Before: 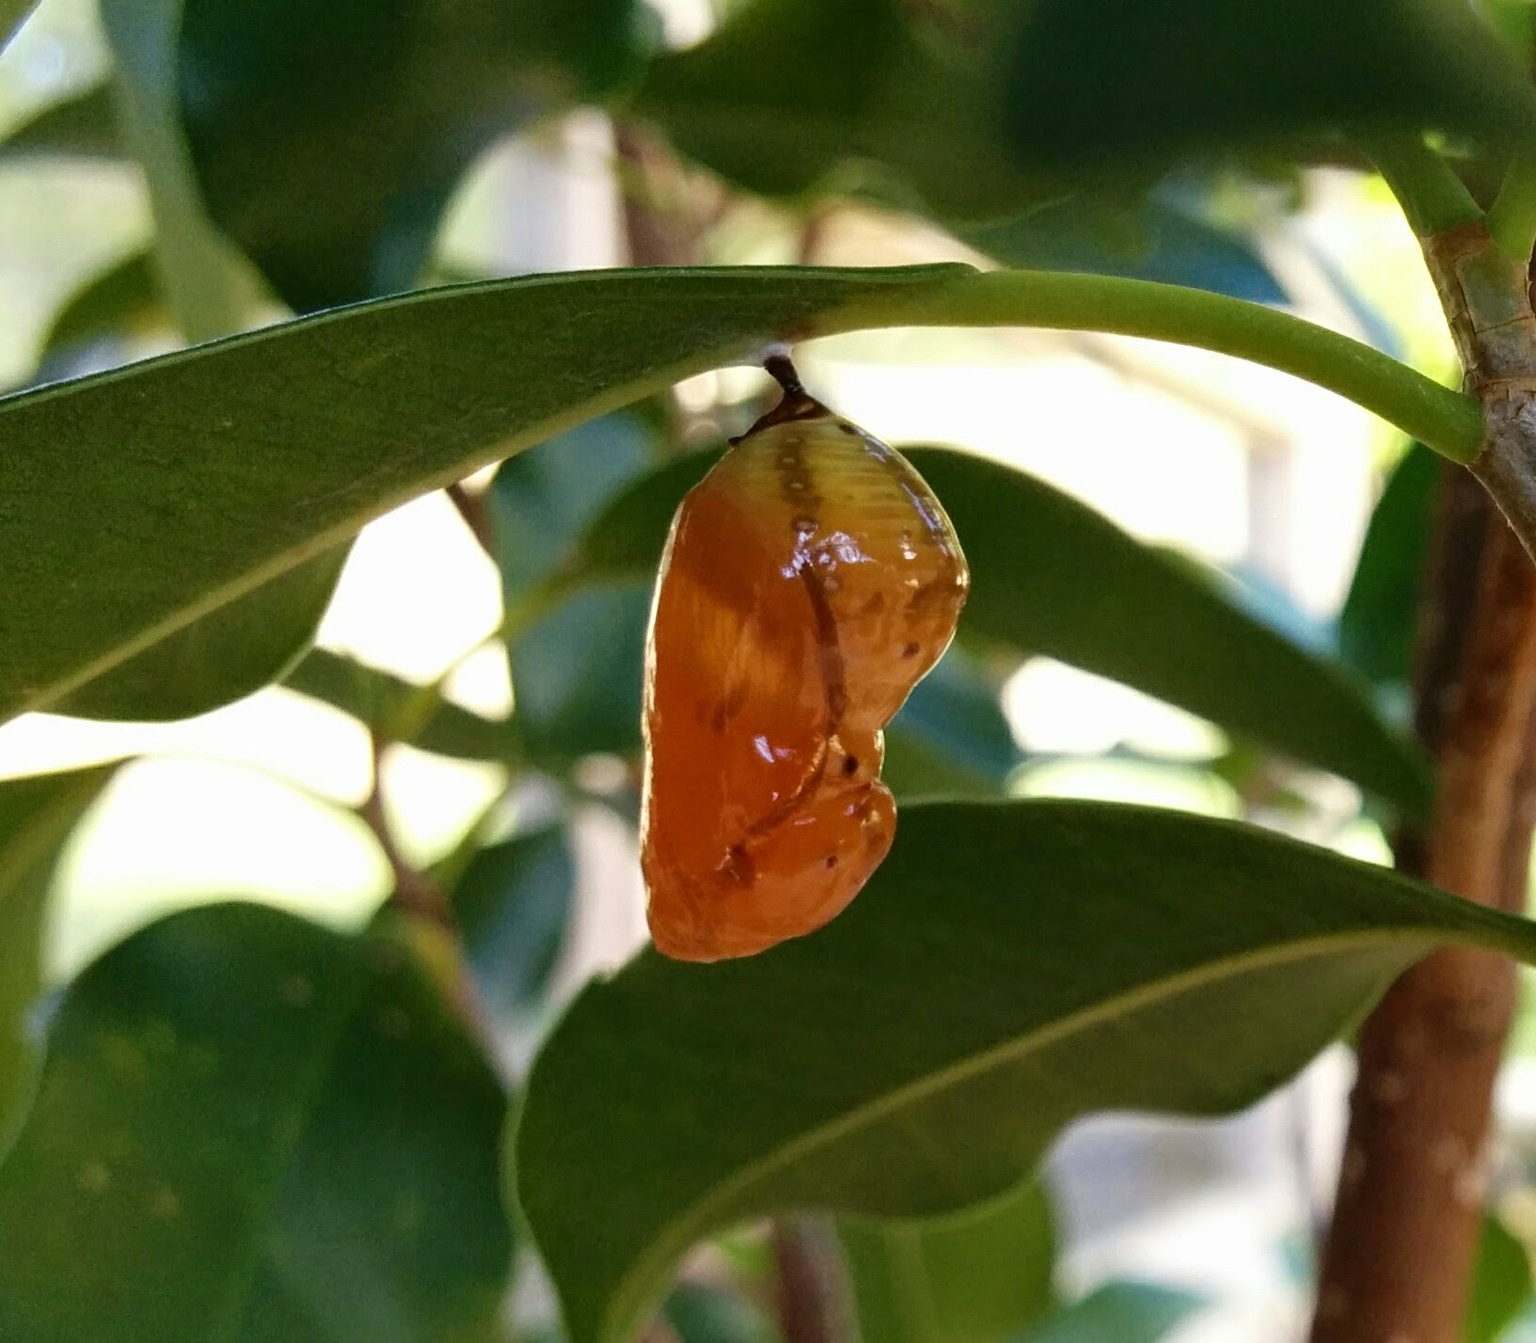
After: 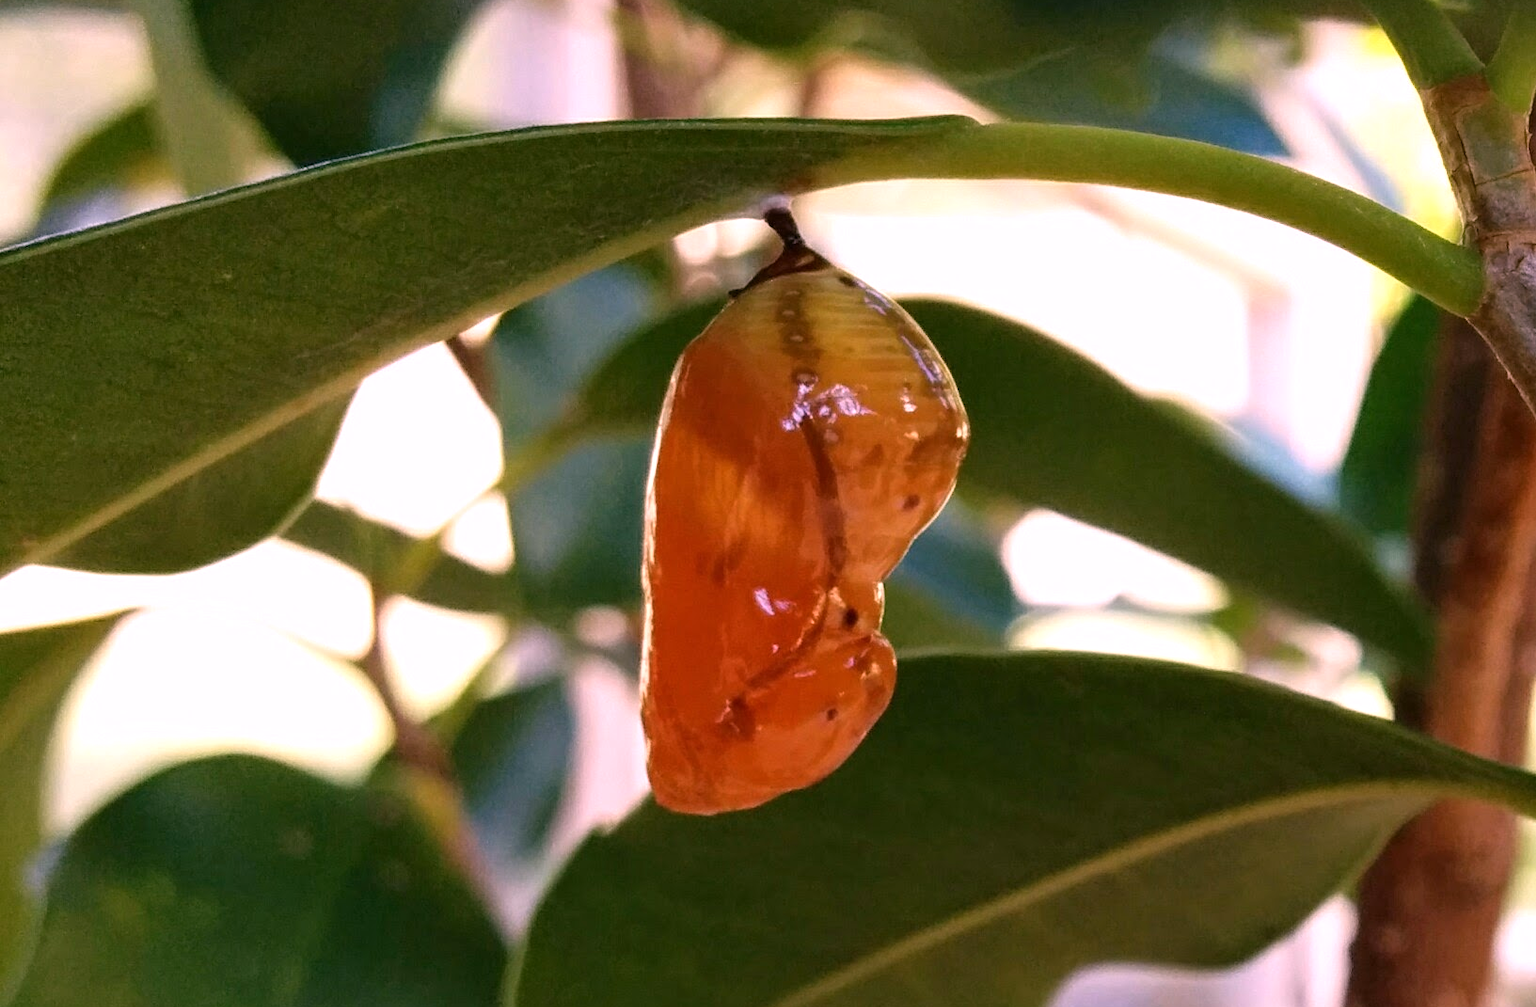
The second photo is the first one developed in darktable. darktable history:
white balance: red 1.188, blue 1.11
crop: top 11.038%, bottom 13.962%
